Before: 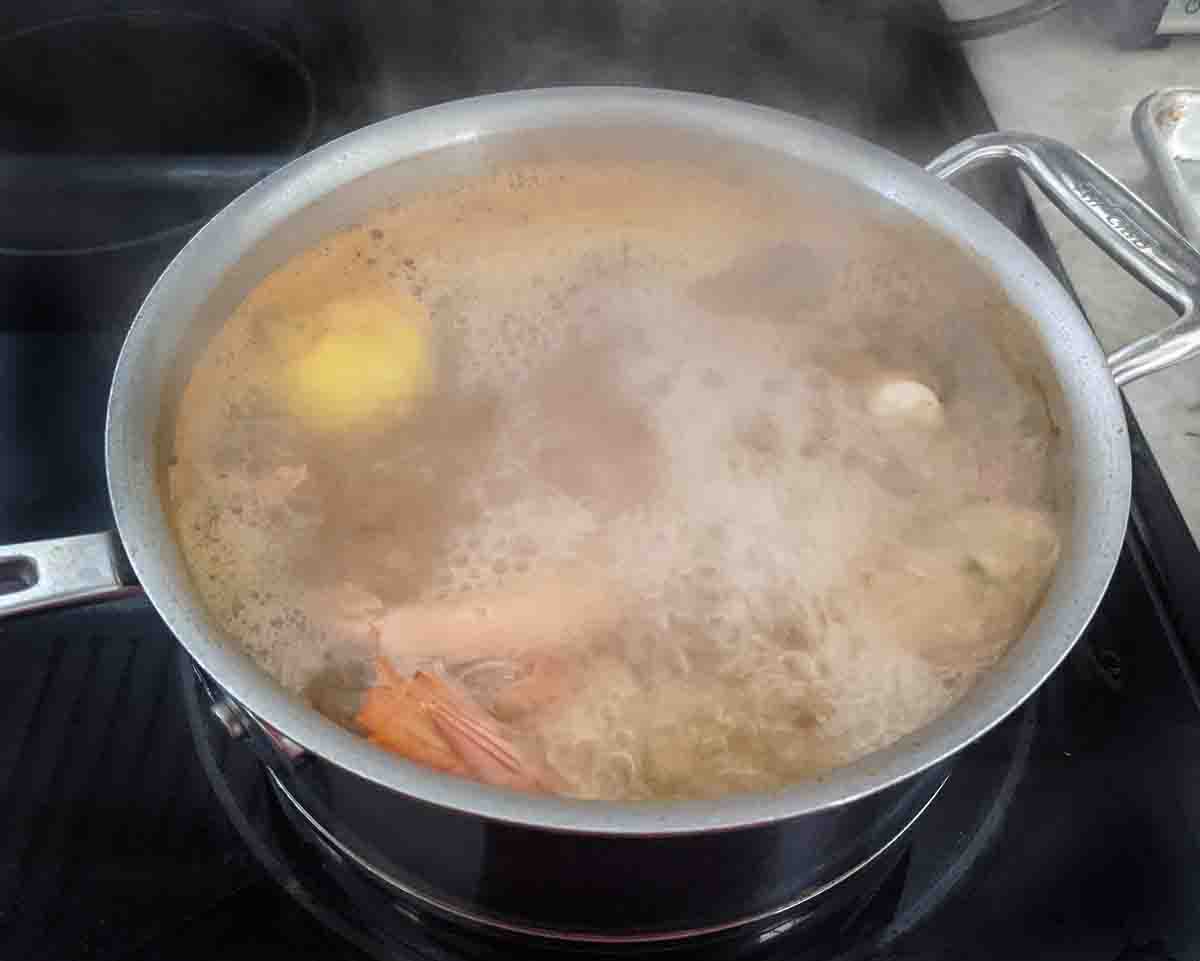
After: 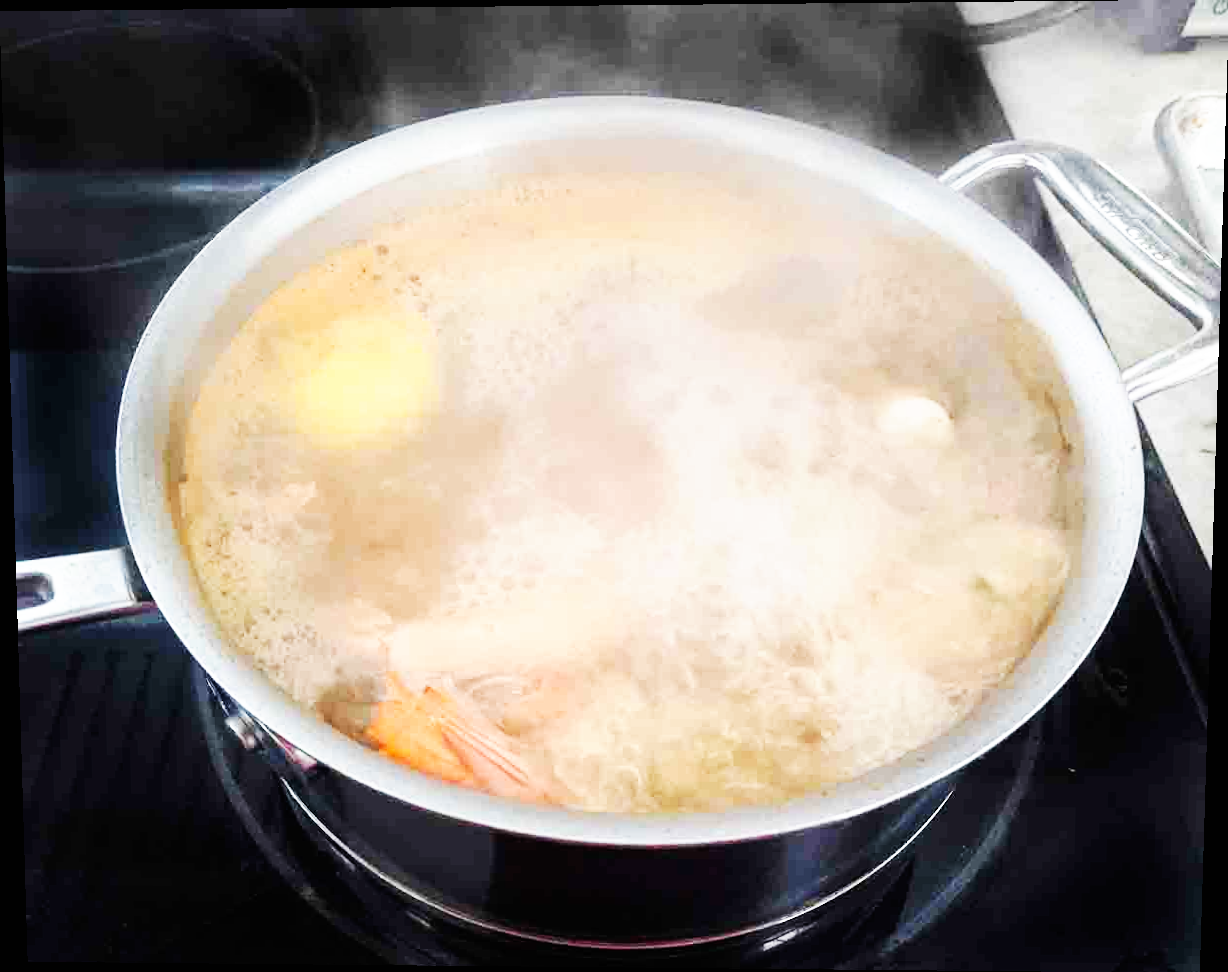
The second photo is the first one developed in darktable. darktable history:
rotate and perspective: lens shift (vertical) 0.048, lens shift (horizontal) -0.024, automatic cropping off
base curve: curves: ch0 [(0, 0) (0.007, 0.004) (0.027, 0.03) (0.046, 0.07) (0.207, 0.54) (0.442, 0.872) (0.673, 0.972) (1, 1)], preserve colors none
